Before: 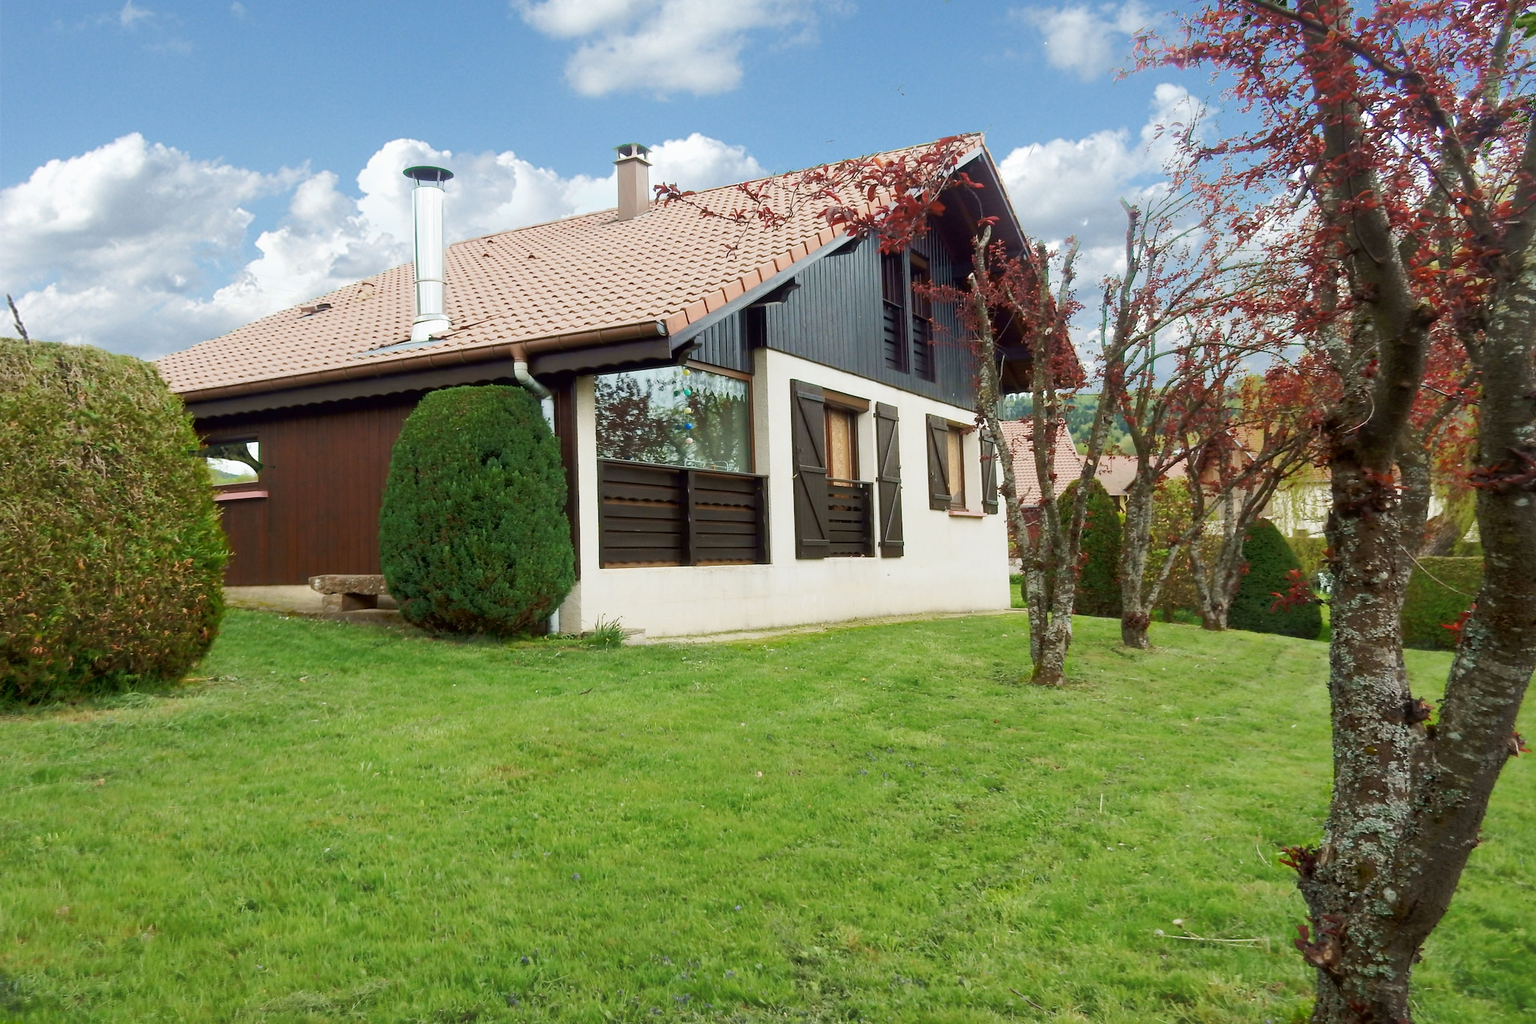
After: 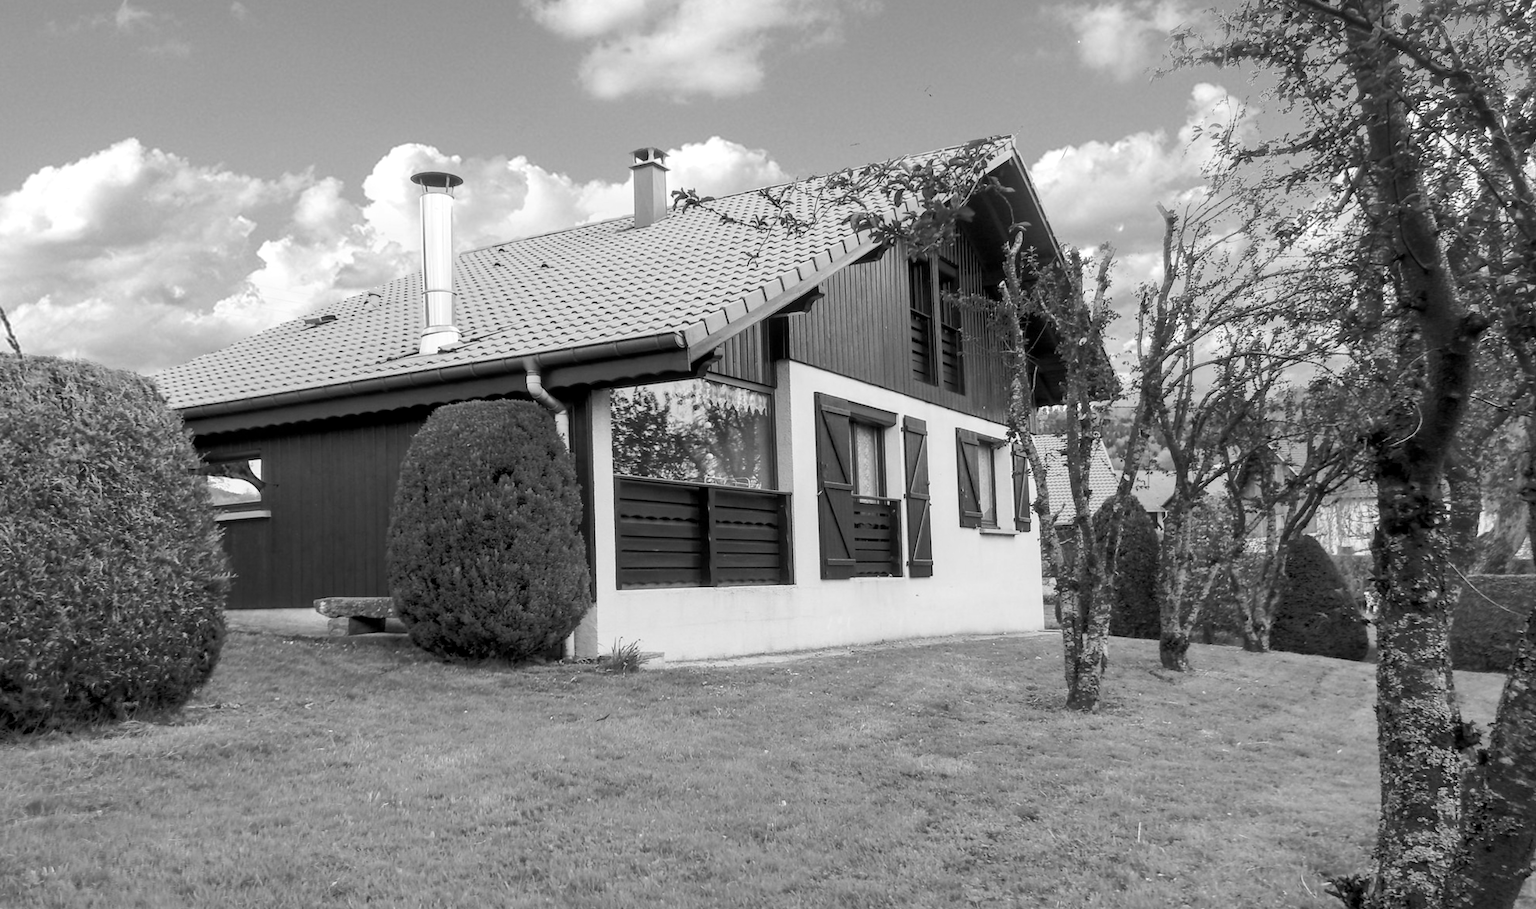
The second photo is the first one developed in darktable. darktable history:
crop and rotate: angle 0.2°, left 0.275%, right 3.127%, bottom 14.18%
local contrast: on, module defaults
color balance: output saturation 110%
monochrome: on, module defaults
